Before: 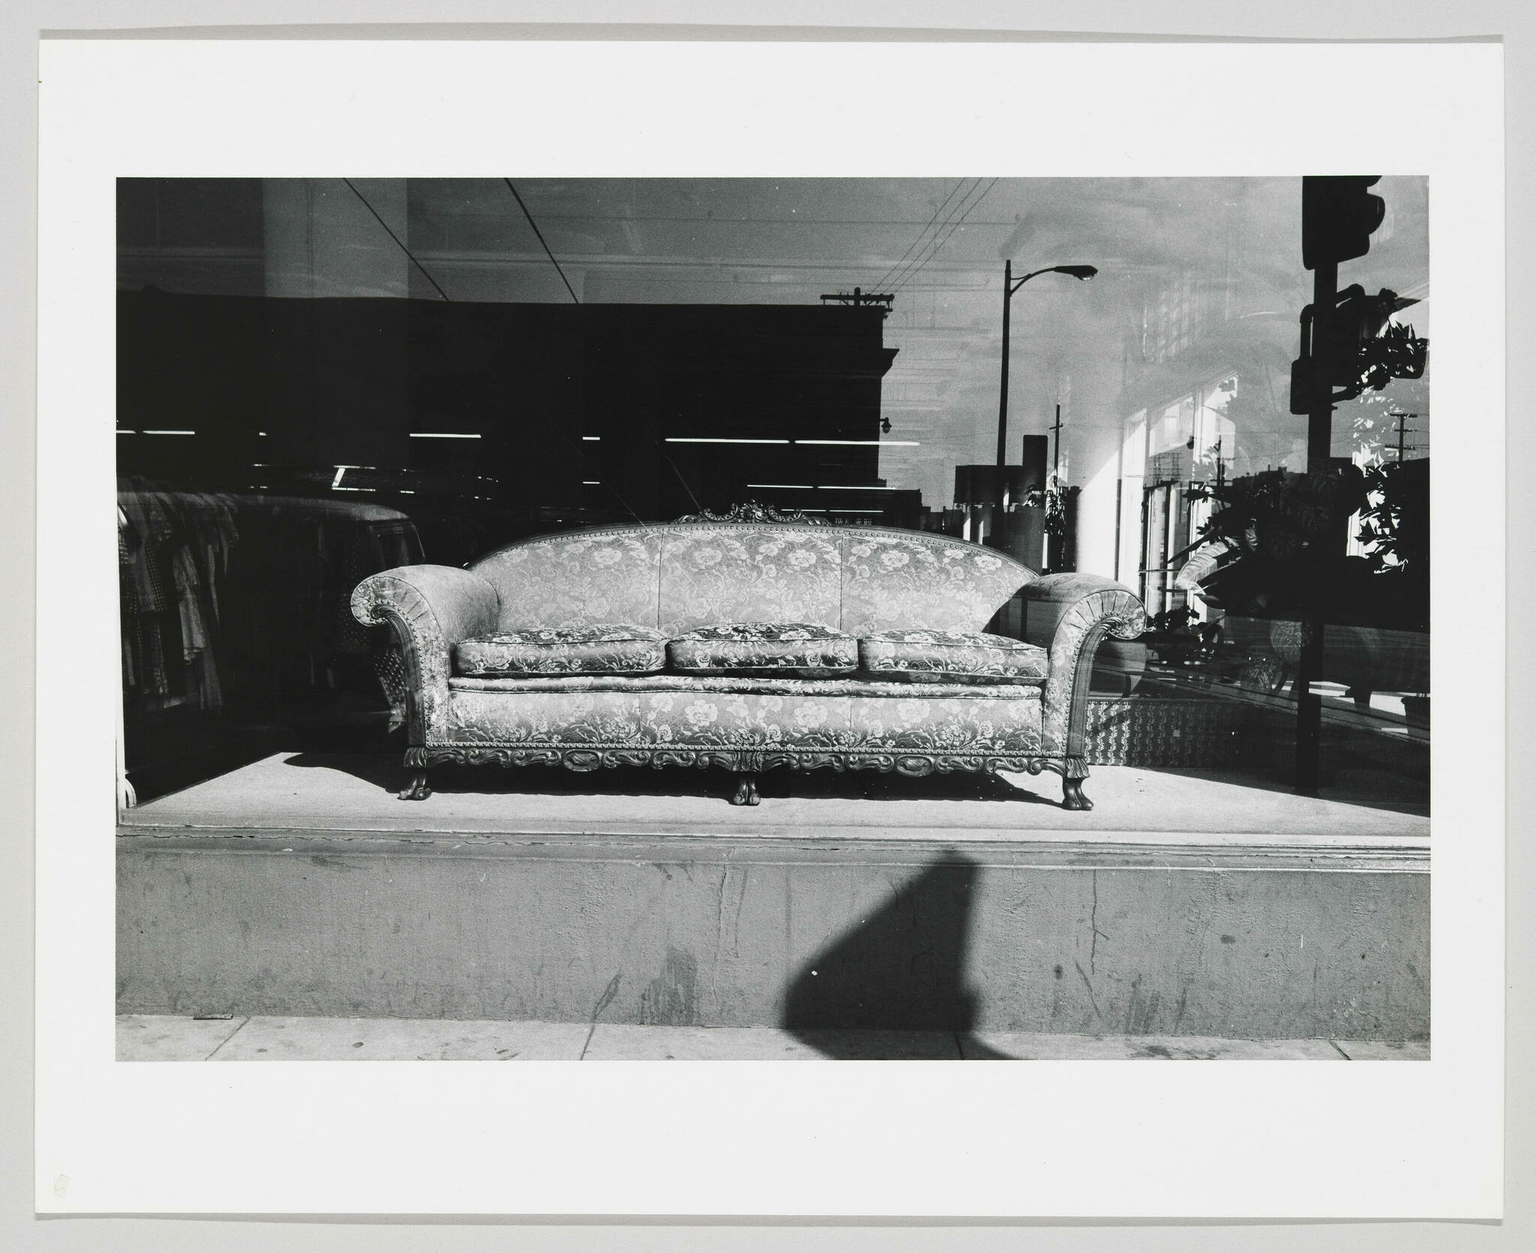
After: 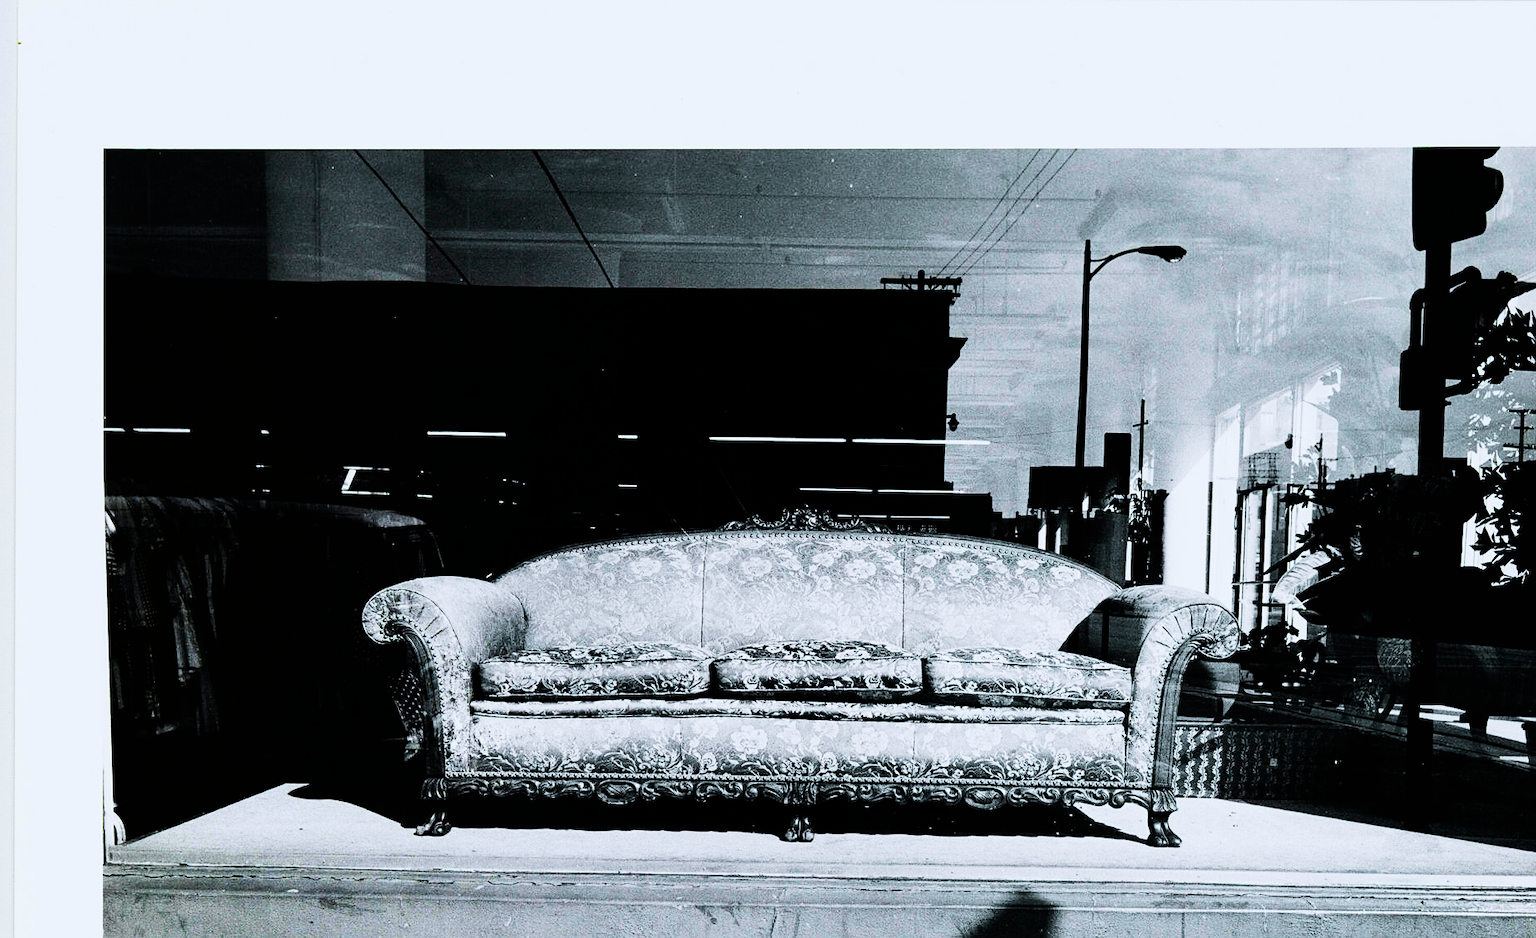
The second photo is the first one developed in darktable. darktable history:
crop: left 1.509%, top 3.452%, right 7.696%, bottom 28.452%
contrast brightness saturation: contrast 0.09, saturation 0.28
sharpen: amount 0.2
filmic rgb: black relative exposure -5 EV, hardness 2.88, contrast 1.4, highlights saturation mix -30%
white balance: red 0.967, blue 1.049
exposure: exposure 0.078 EV, compensate highlight preservation false
color balance rgb: linear chroma grading › global chroma 9%, perceptual saturation grading › global saturation 36%, perceptual saturation grading › shadows 35%, perceptual brilliance grading › global brilliance 15%, perceptual brilliance grading › shadows -35%, global vibrance 15%
